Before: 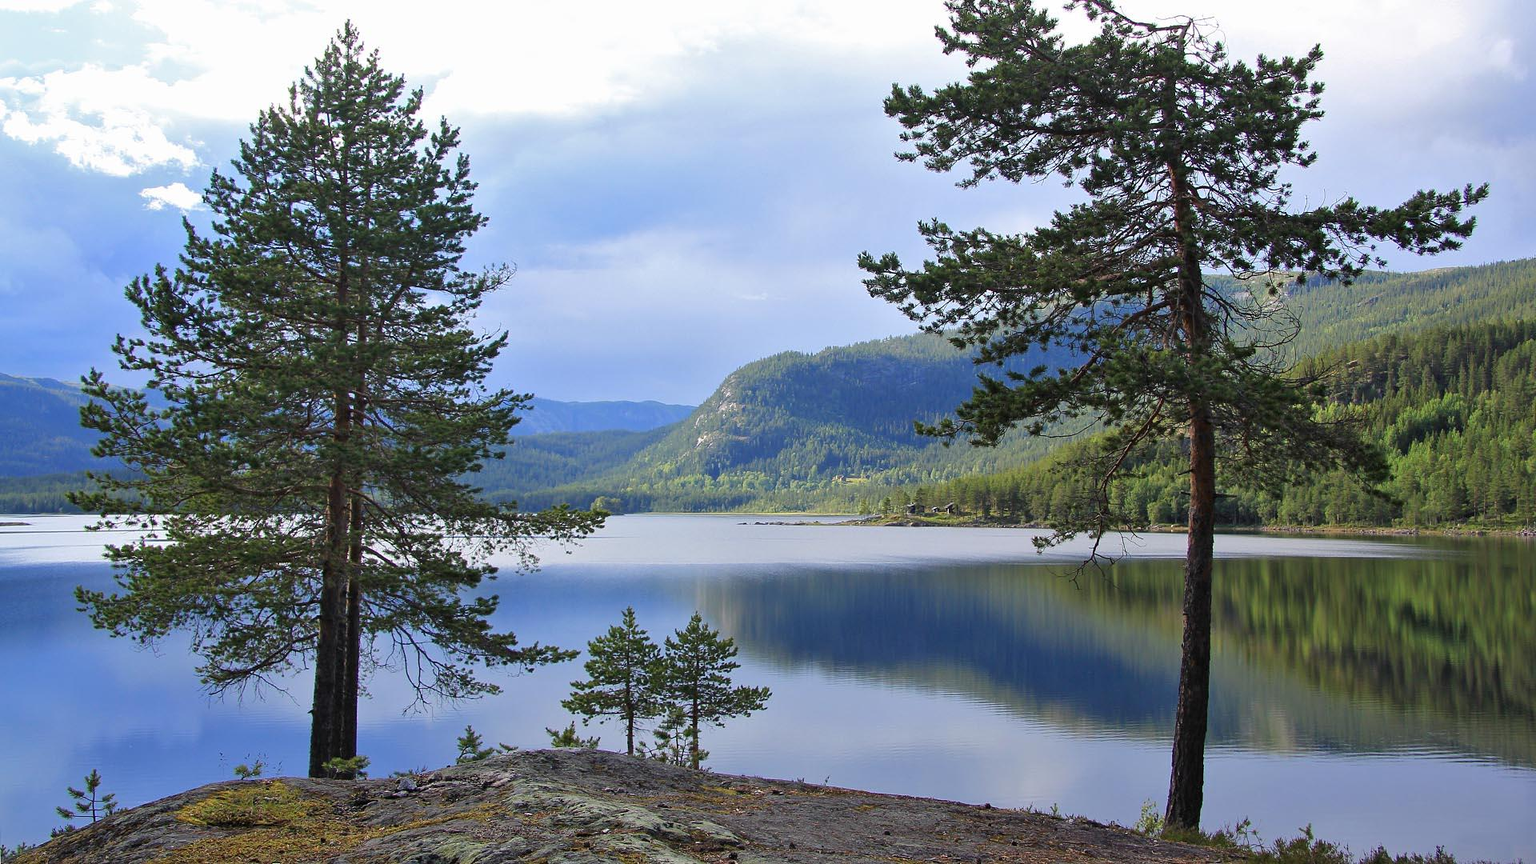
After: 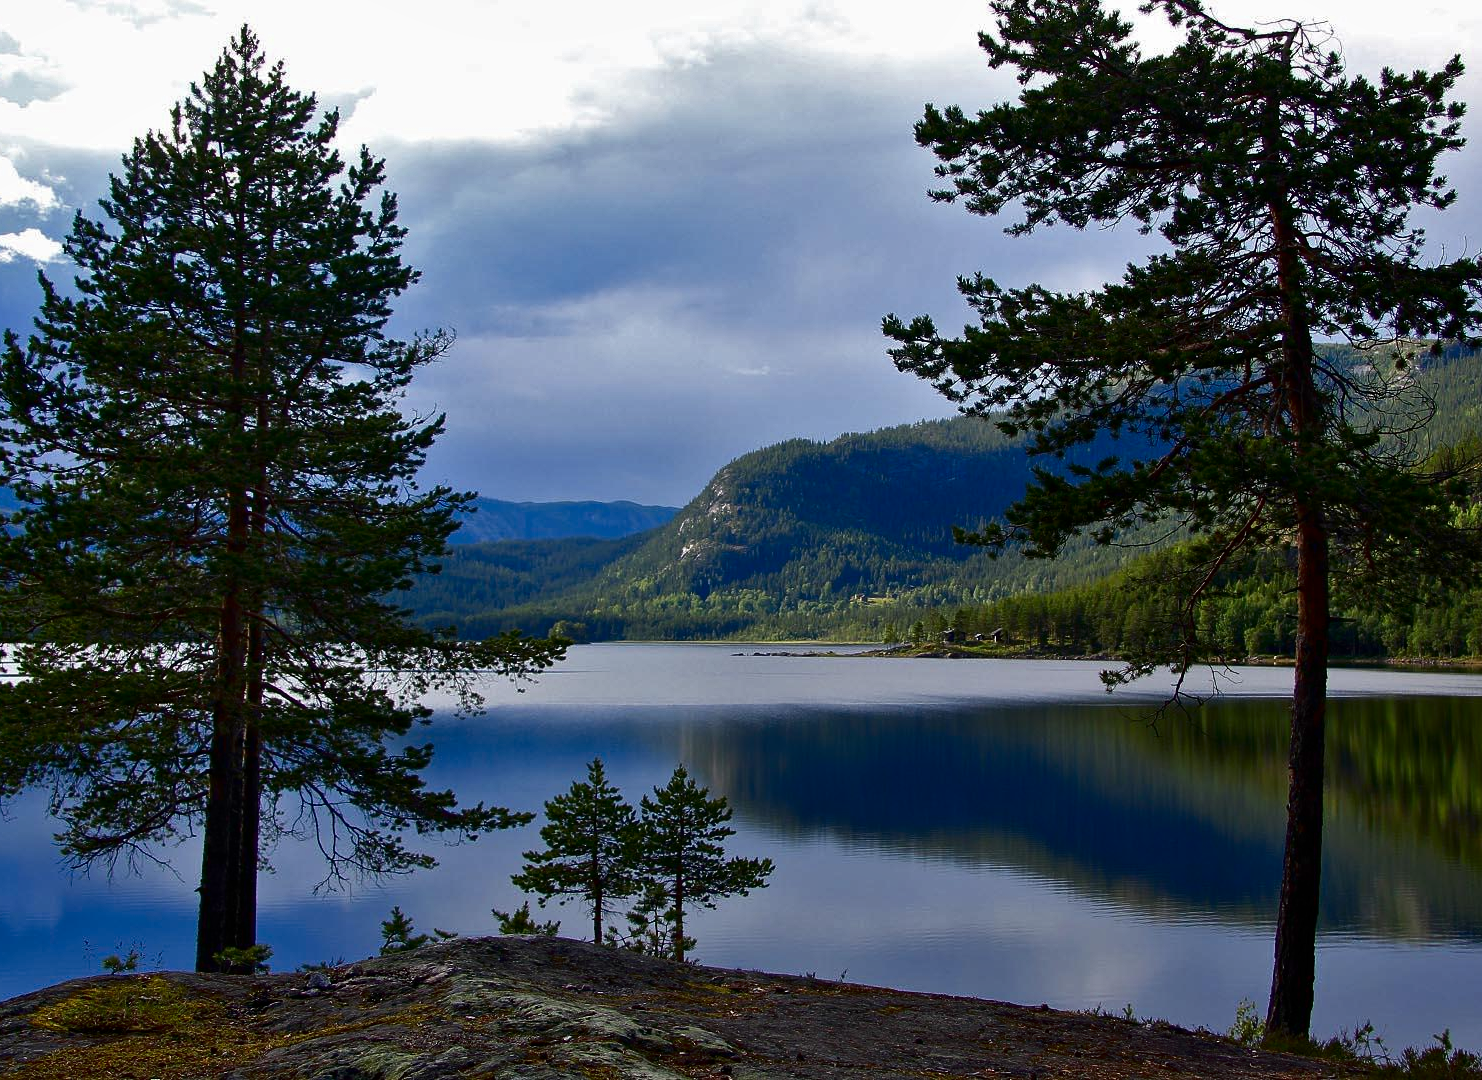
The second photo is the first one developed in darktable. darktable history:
shadows and highlights: shadows 34.39, highlights -35.2, soften with gaussian
contrast brightness saturation: brightness -0.537
crop: left 9.896%, right 12.882%
